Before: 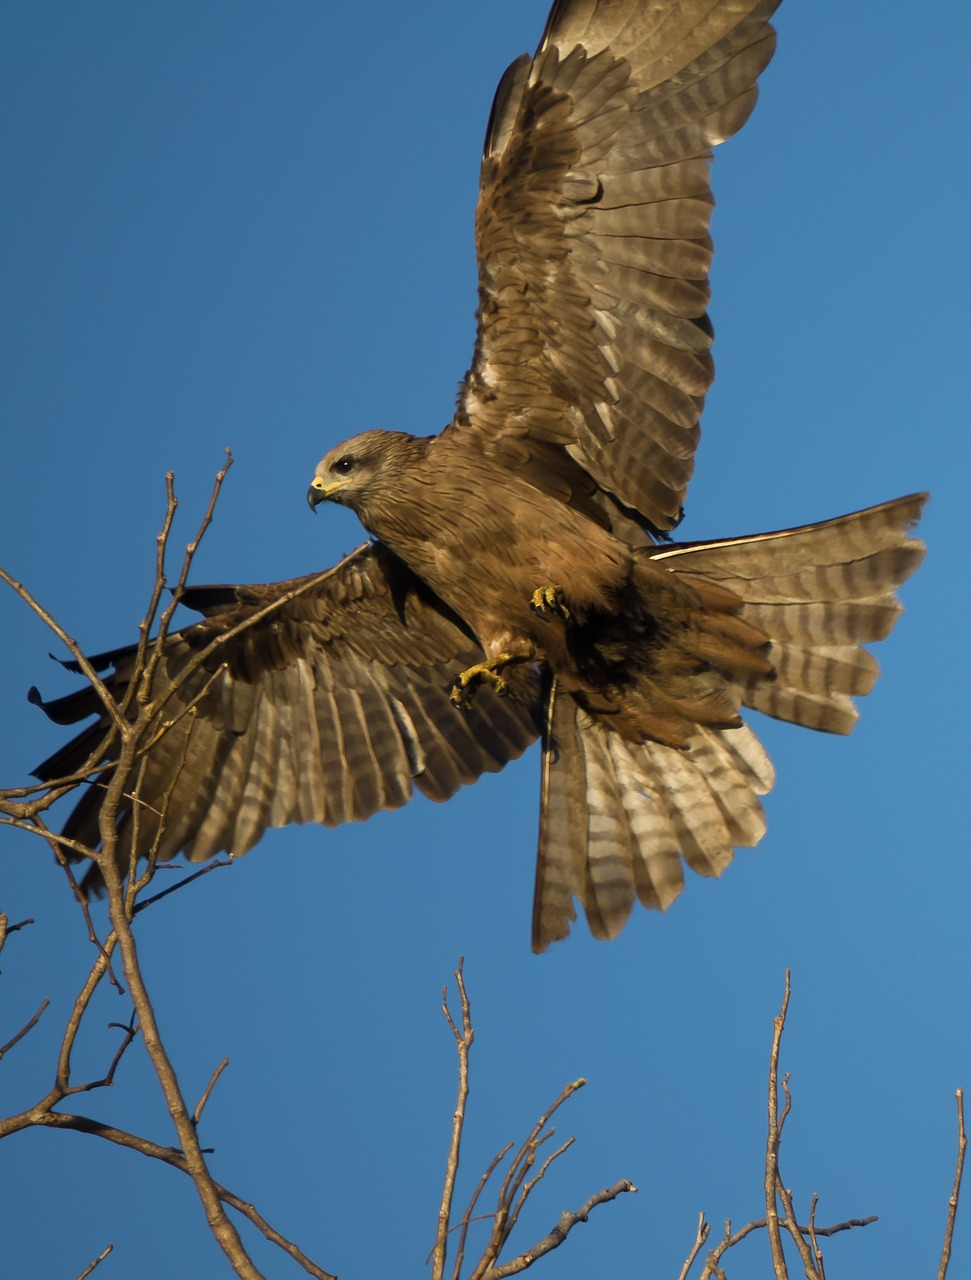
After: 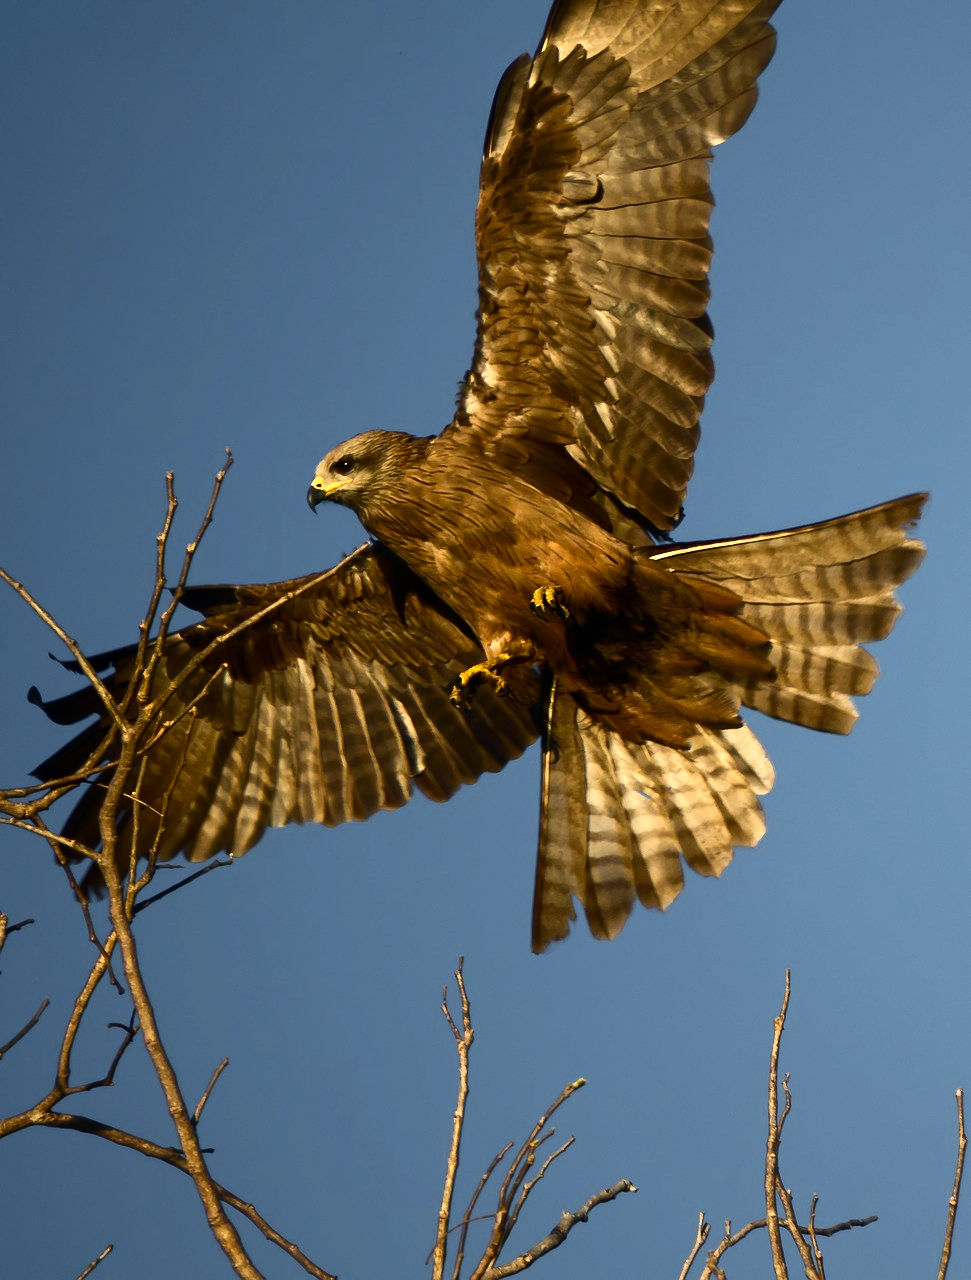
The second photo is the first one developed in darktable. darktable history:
contrast brightness saturation: contrast 0.28
color zones: curves: ch0 [(0, 0.511) (0.143, 0.531) (0.286, 0.56) (0.429, 0.5) (0.571, 0.5) (0.714, 0.5) (0.857, 0.5) (1, 0.5)]; ch1 [(0, 0.525) (0.143, 0.705) (0.286, 0.715) (0.429, 0.35) (0.571, 0.35) (0.714, 0.35) (0.857, 0.4) (1, 0.4)]; ch2 [(0, 0.572) (0.143, 0.512) (0.286, 0.473) (0.429, 0.45) (0.571, 0.5) (0.714, 0.5) (0.857, 0.518) (1, 0.518)]
